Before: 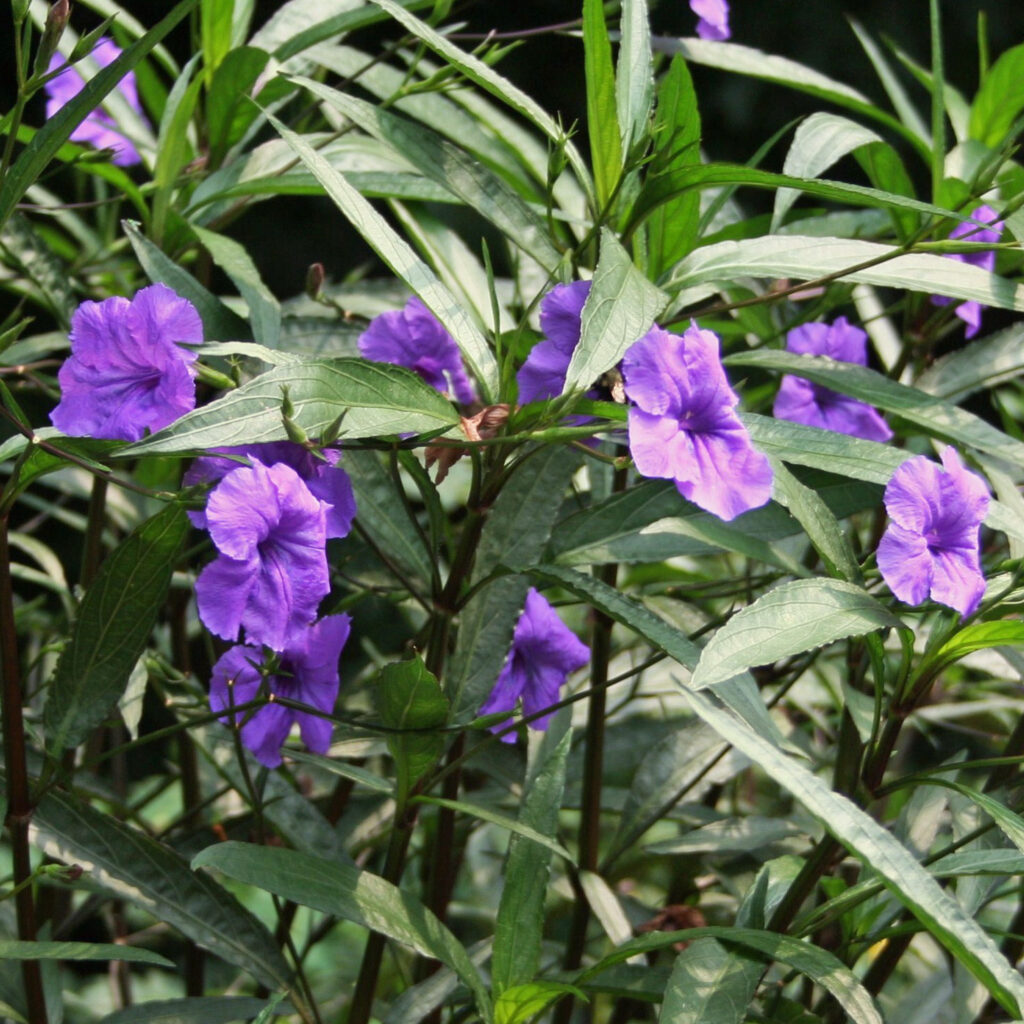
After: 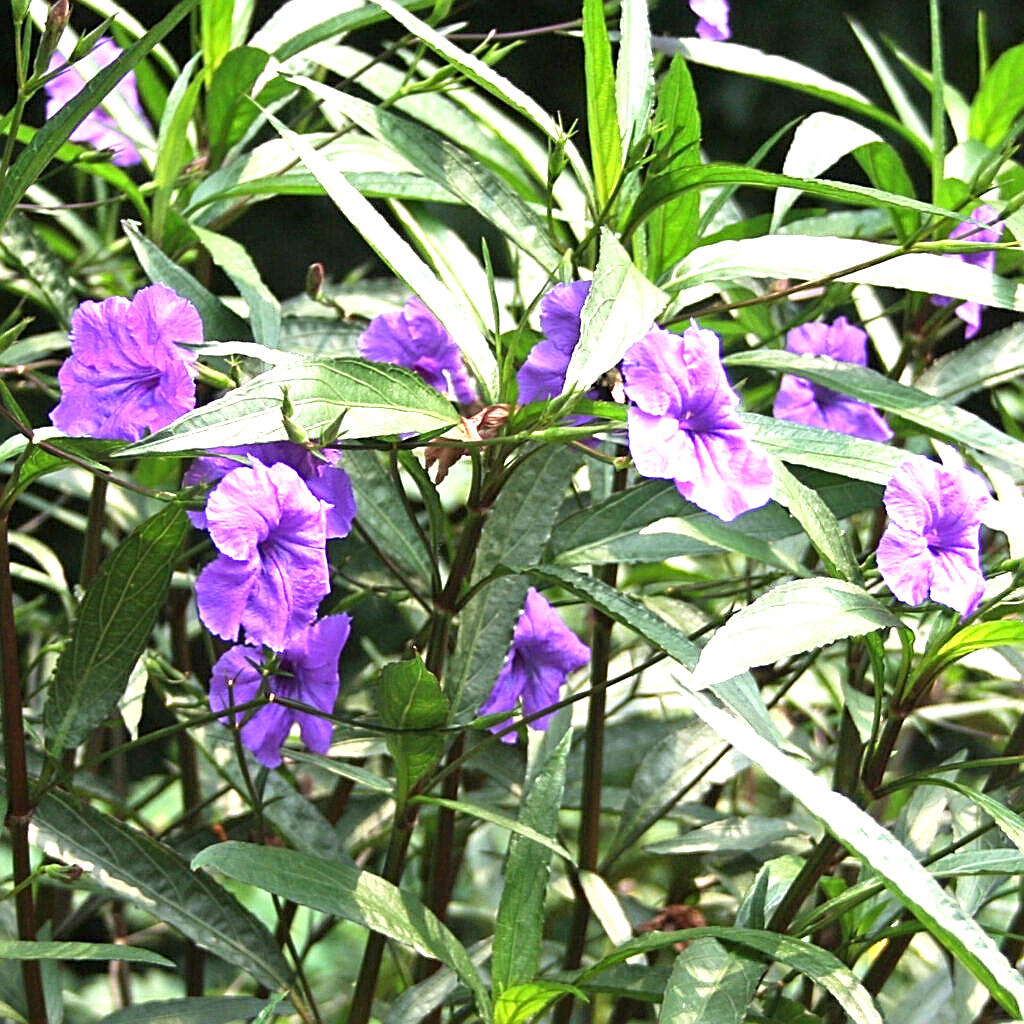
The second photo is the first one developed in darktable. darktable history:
sharpen: amount 1
exposure: black level correction 0, exposure 1.2 EV, compensate highlight preservation false
